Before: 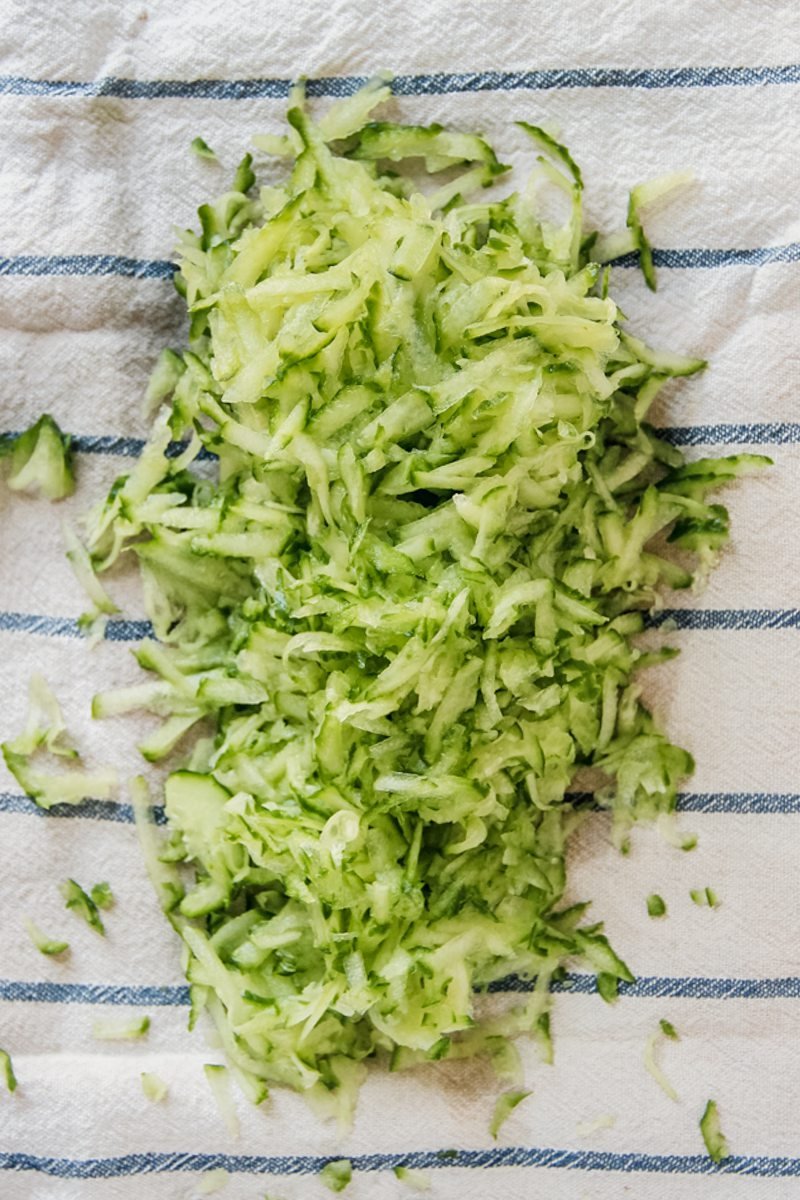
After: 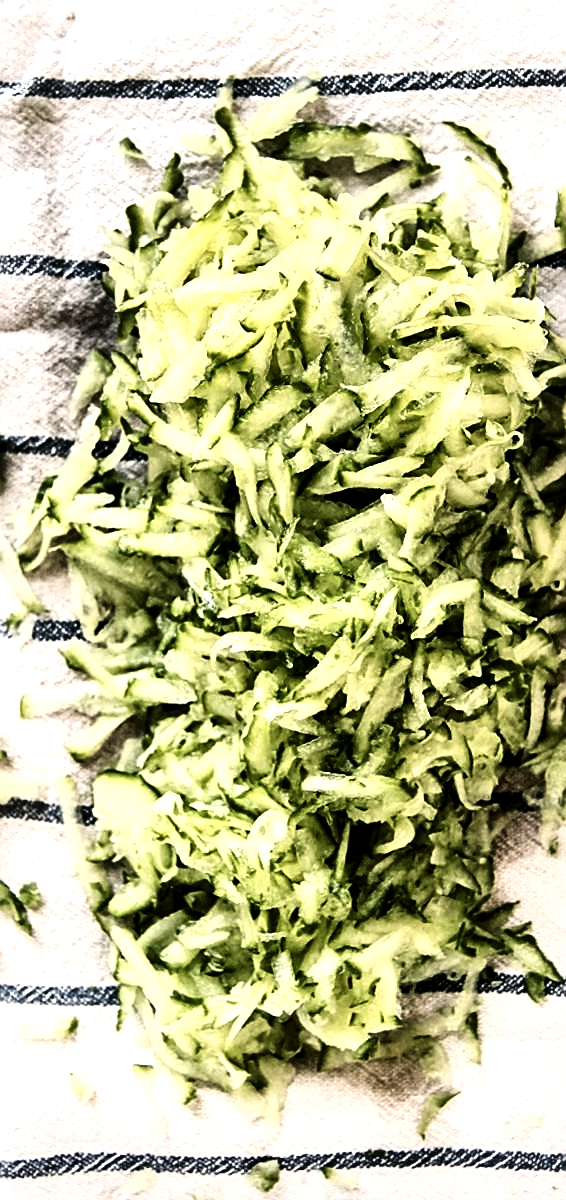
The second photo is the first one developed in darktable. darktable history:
sharpen: on, module defaults
contrast brightness saturation: contrast 0.194, brightness -0.101, saturation 0.212
levels: levels [0.182, 0.542, 0.902]
color correction: highlights a* 5.52, highlights b* 5.21, saturation 0.677
local contrast: mode bilateral grid, contrast 25, coarseness 59, detail 151%, midtone range 0.2
tone curve: curves: ch0 [(0, 0) (0.003, 0.183) (0.011, 0.183) (0.025, 0.184) (0.044, 0.188) (0.069, 0.197) (0.1, 0.204) (0.136, 0.212) (0.177, 0.226) (0.224, 0.24) (0.277, 0.273) (0.335, 0.322) (0.399, 0.388) (0.468, 0.468) (0.543, 0.579) (0.623, 0.686) (0.709, 0.792) (0.801, 0.877) (0.898, 0.939) (1, 1)], color space Lab, independent channels, preserve colors none
crop and rotate: left 9.029%, right 20.131%
